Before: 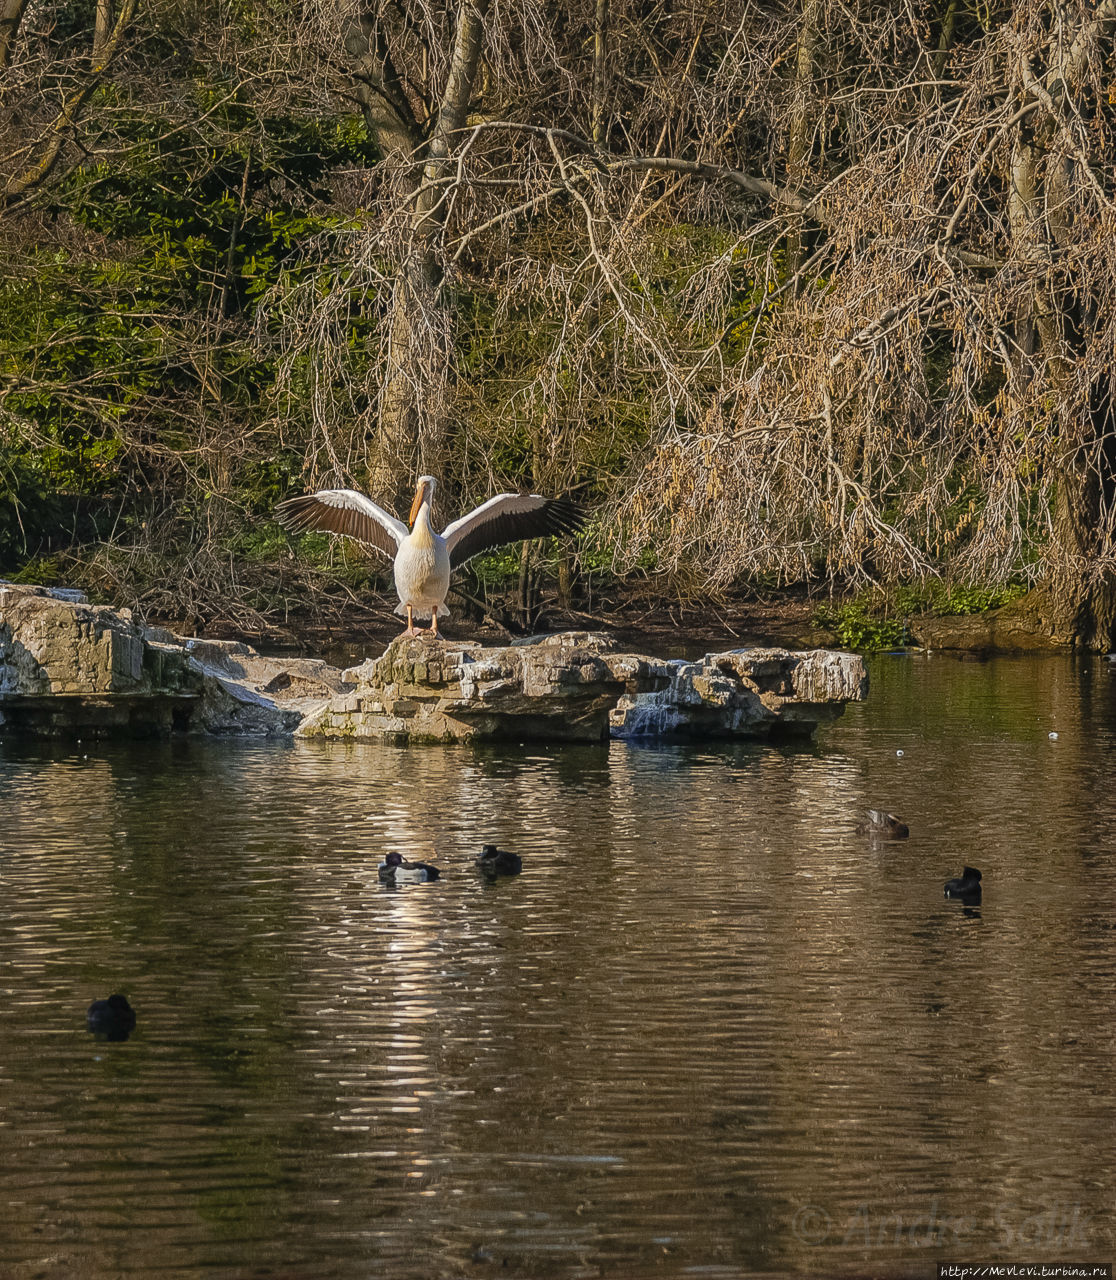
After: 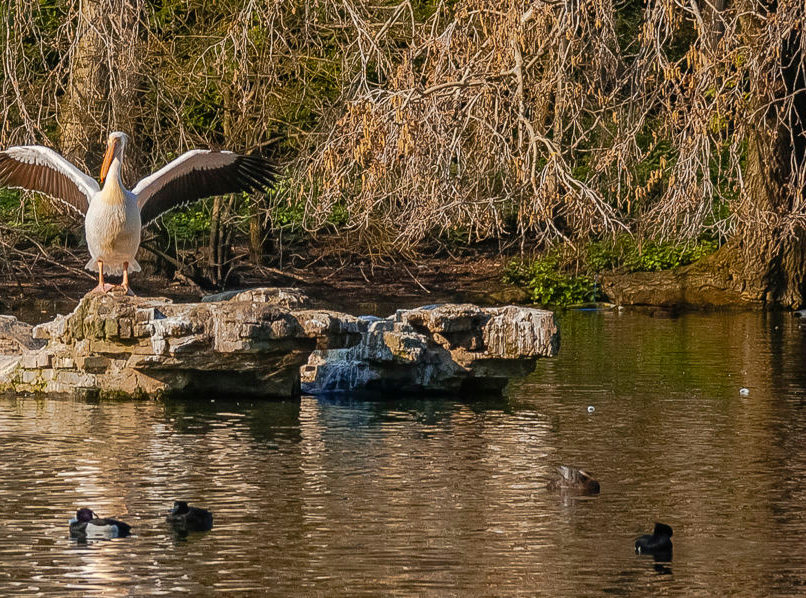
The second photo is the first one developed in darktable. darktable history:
crop and rotate: left 27.718%, top 26.914%, bottom 26.308%
